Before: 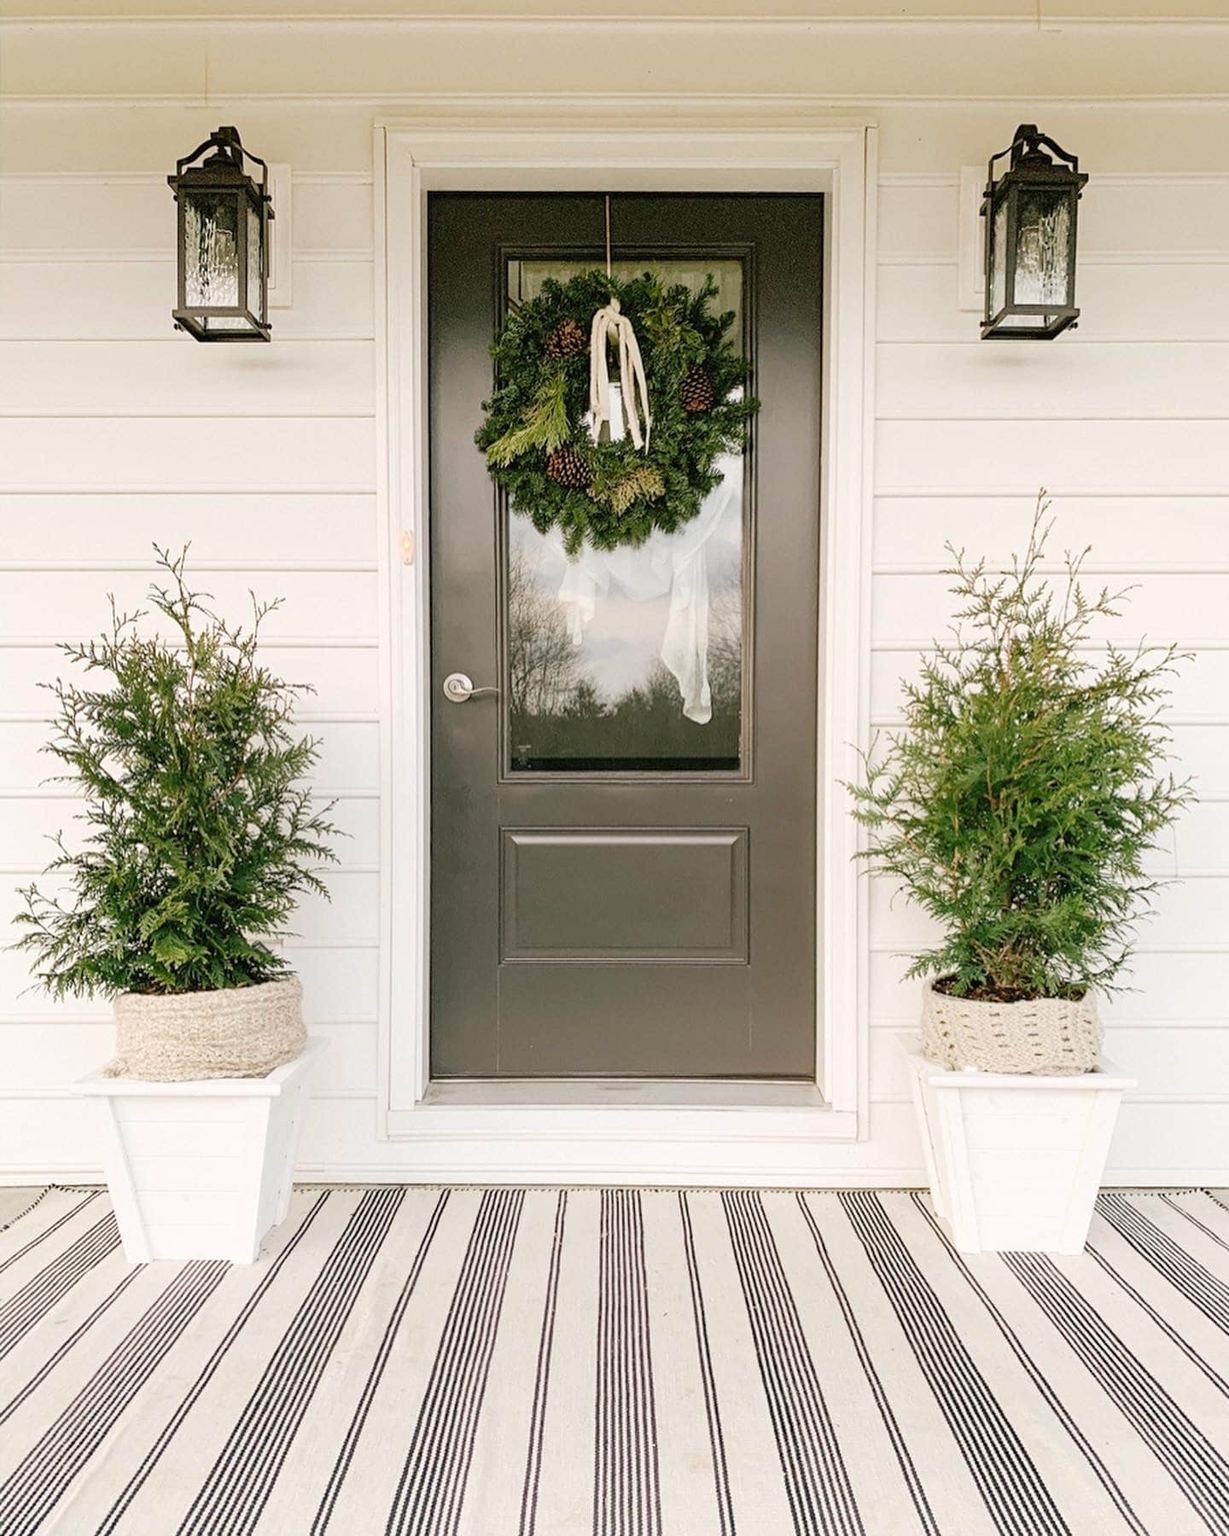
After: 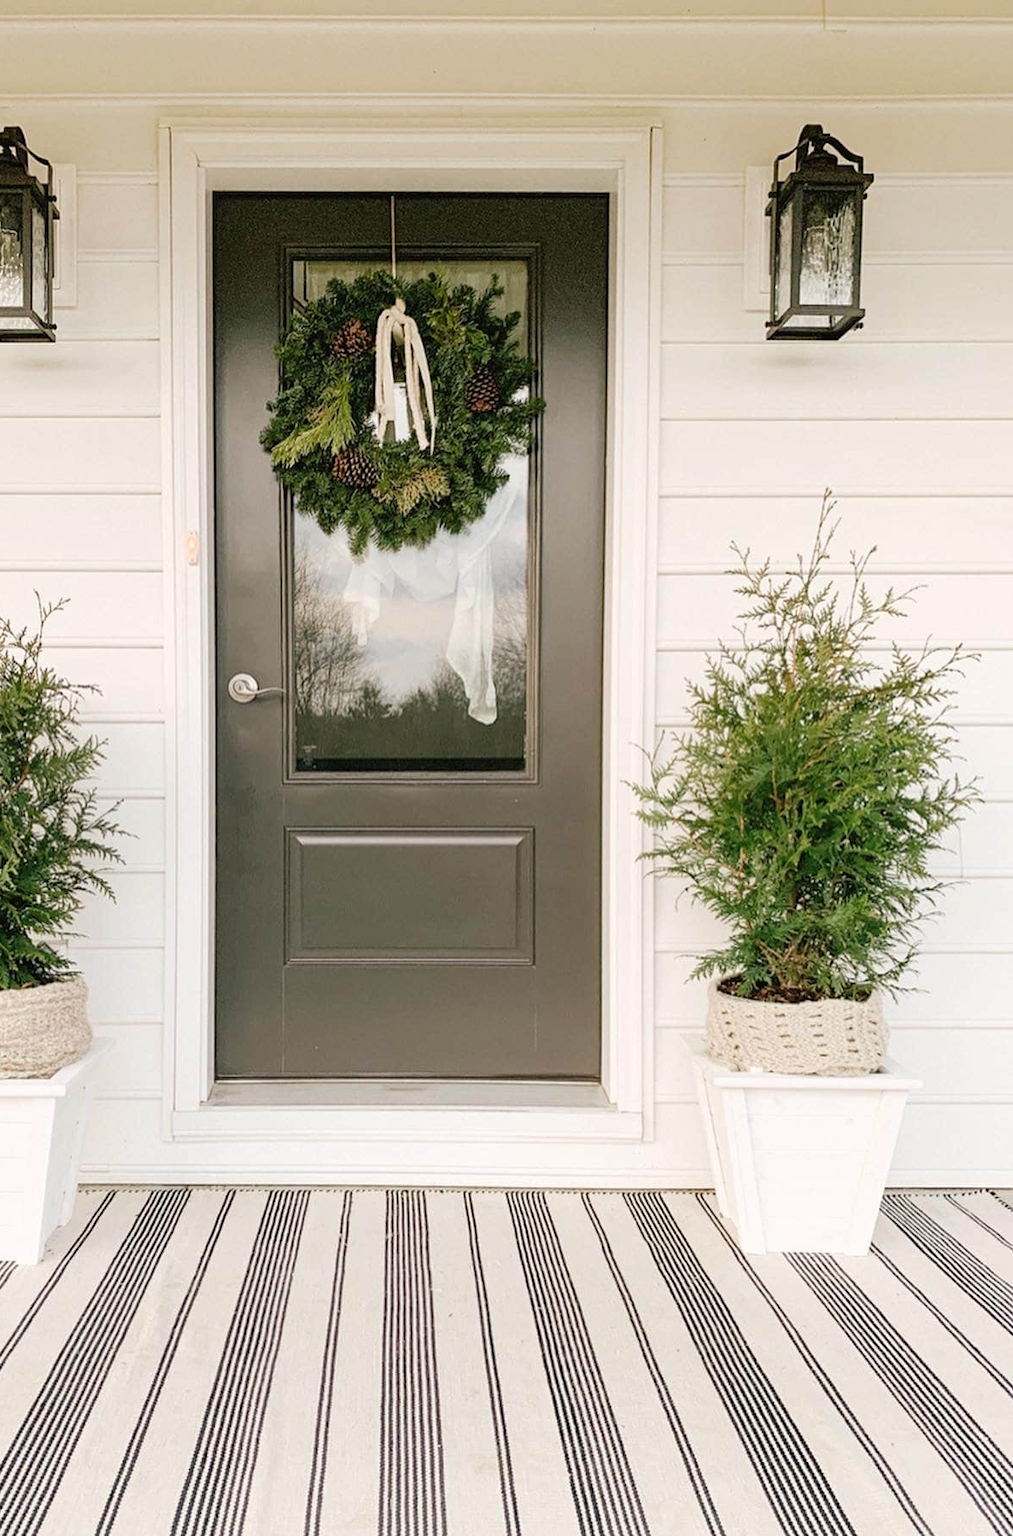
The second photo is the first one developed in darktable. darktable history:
crop: left 17.531%, bottom 0.016%
